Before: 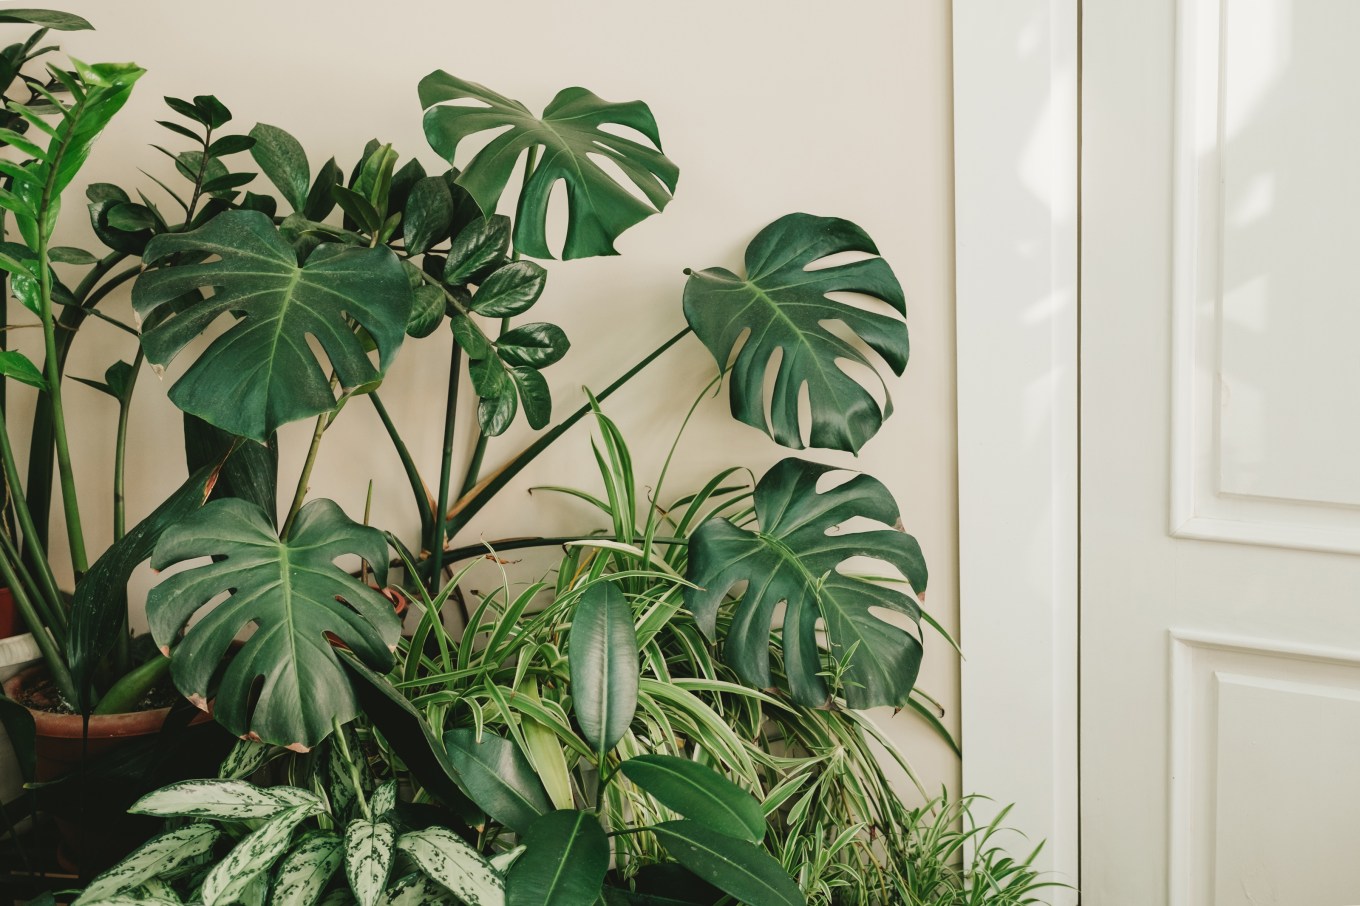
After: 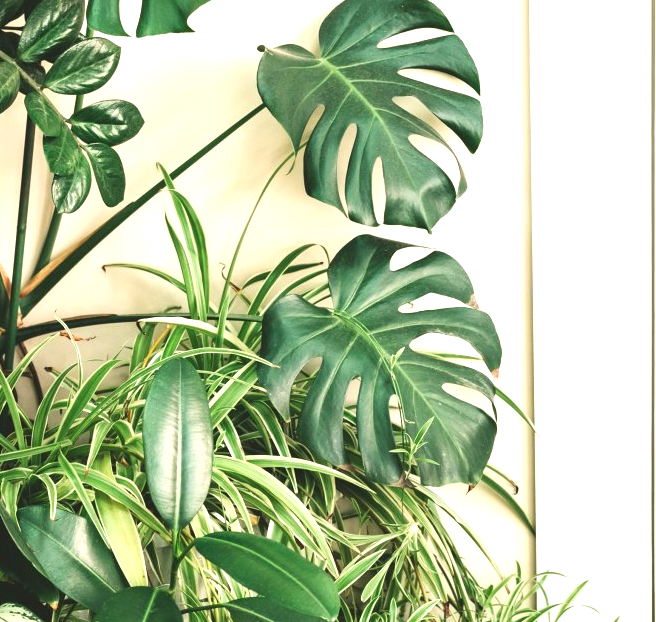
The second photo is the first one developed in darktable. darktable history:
crop: left 31.379%, top 24.658%, right 20.326%, bottom 6.628%
exposure: black level correction 0, exposure 1.2 EV, compensate exposure bias true, compensate highlight preservation false
